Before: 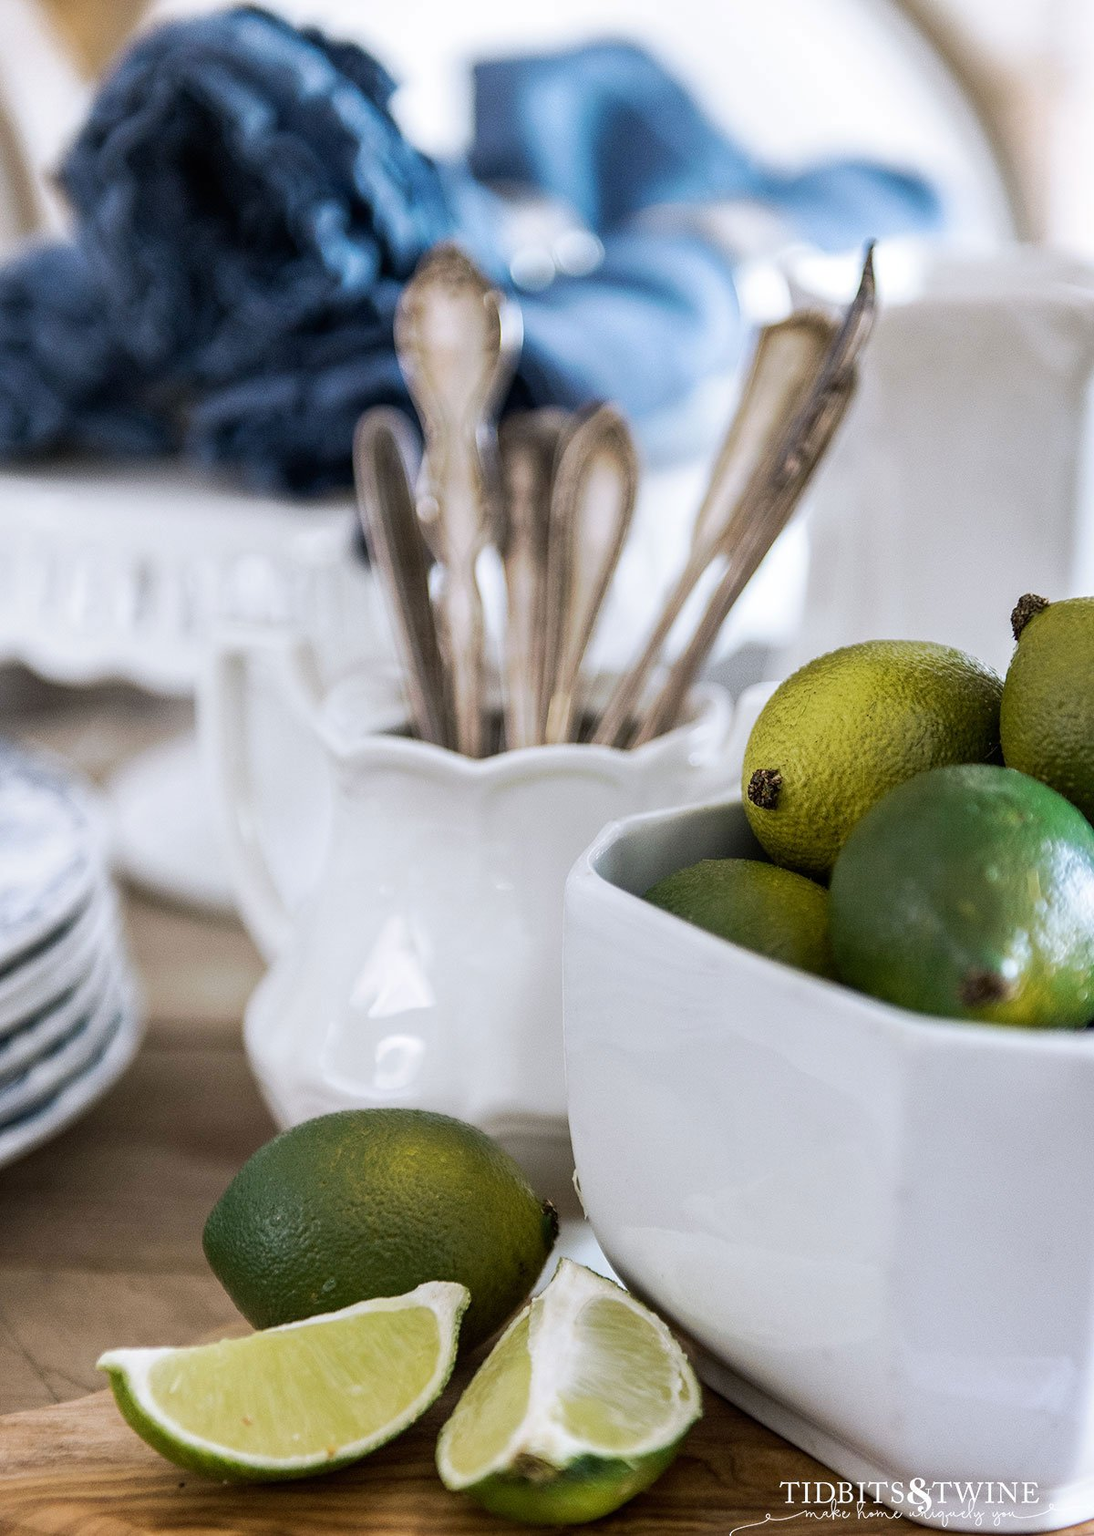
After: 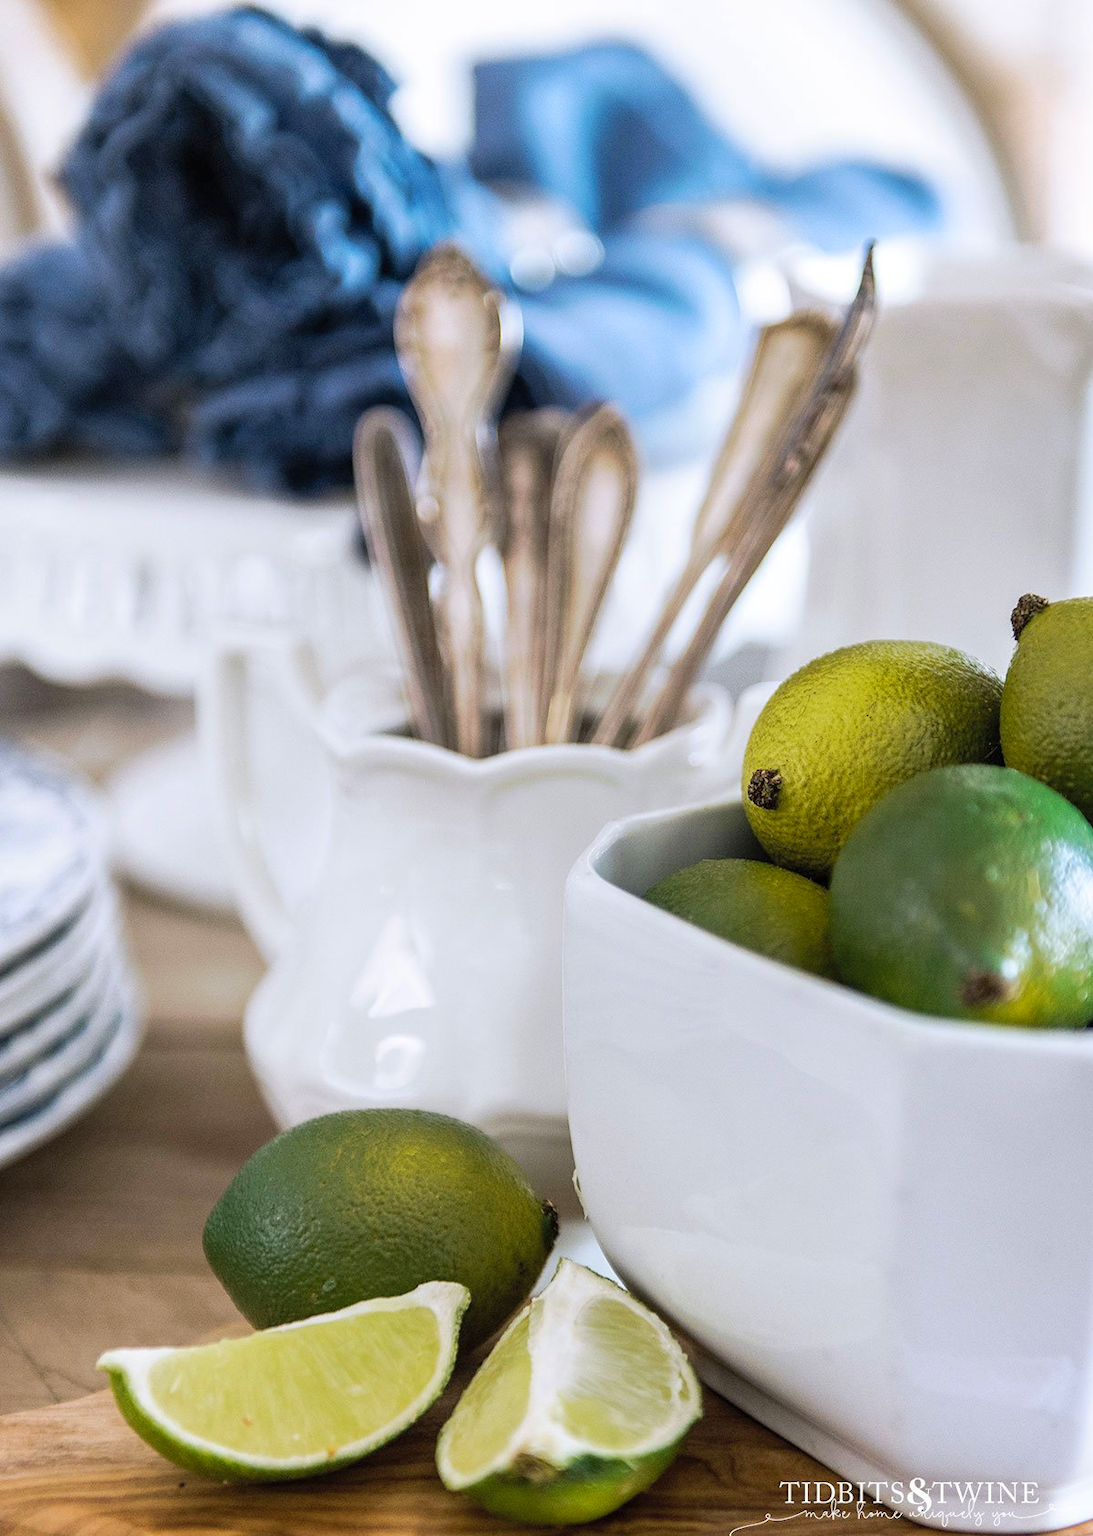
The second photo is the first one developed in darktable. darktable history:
contrast brightness saturation: brightness 0.093, saturation 0.192
